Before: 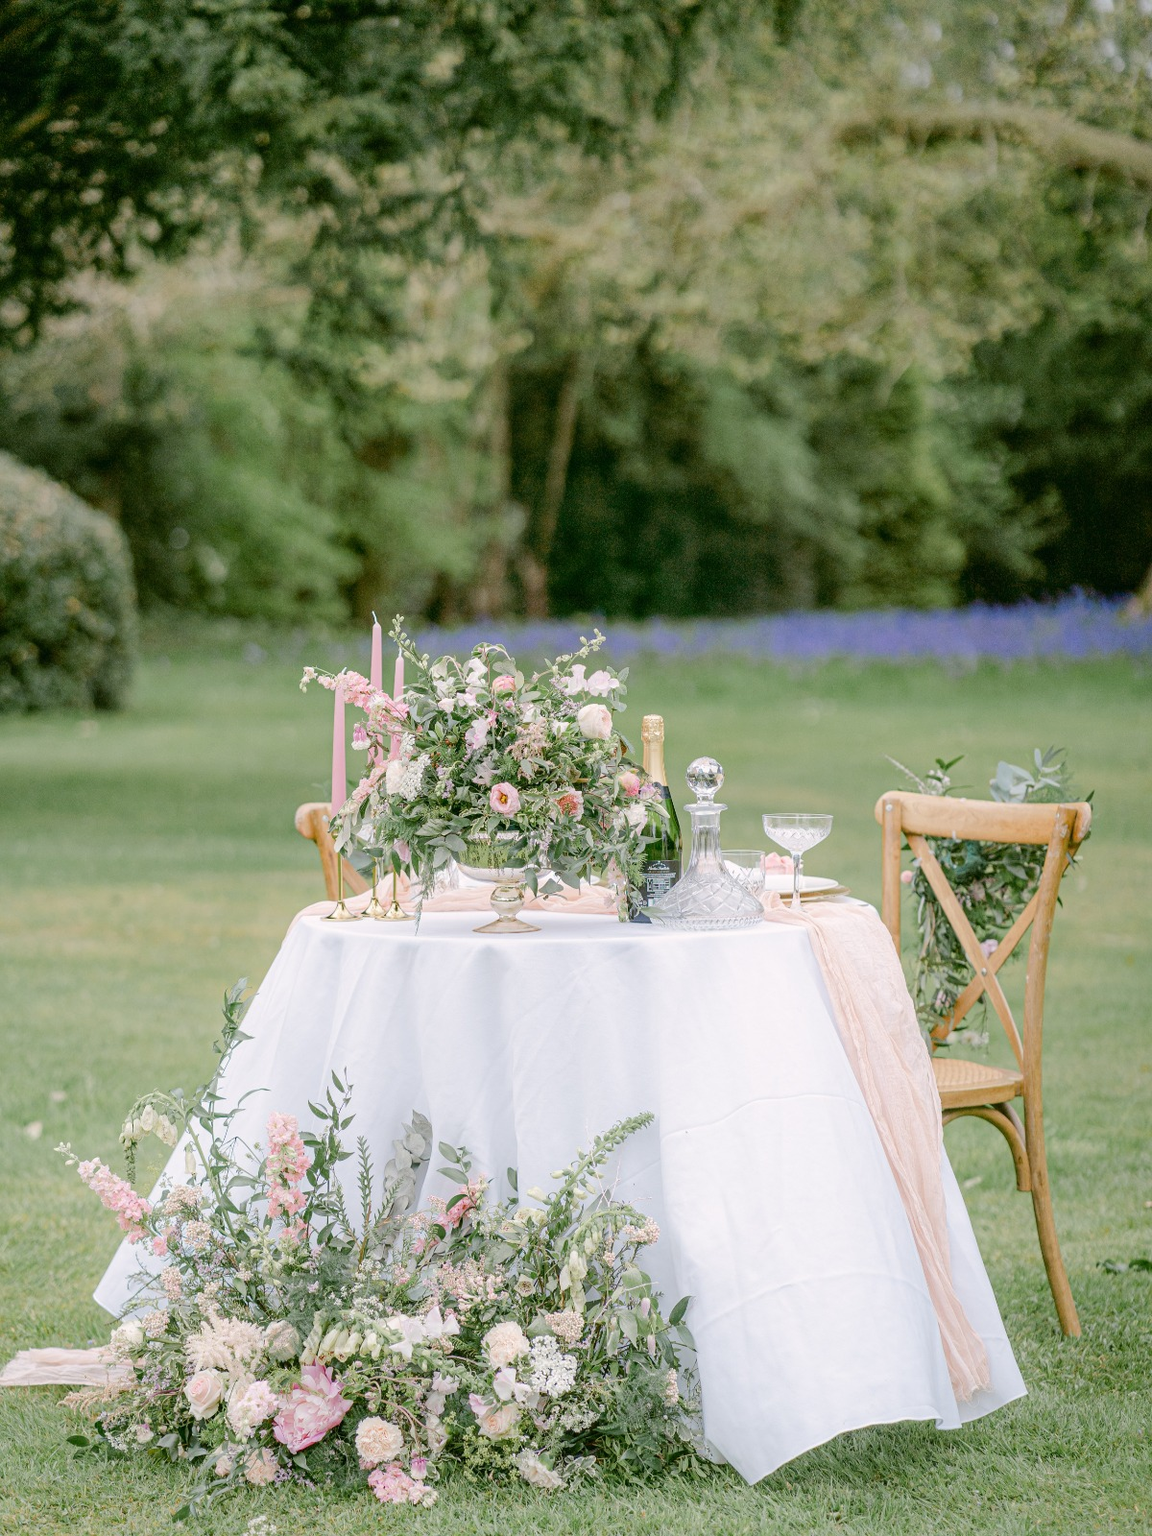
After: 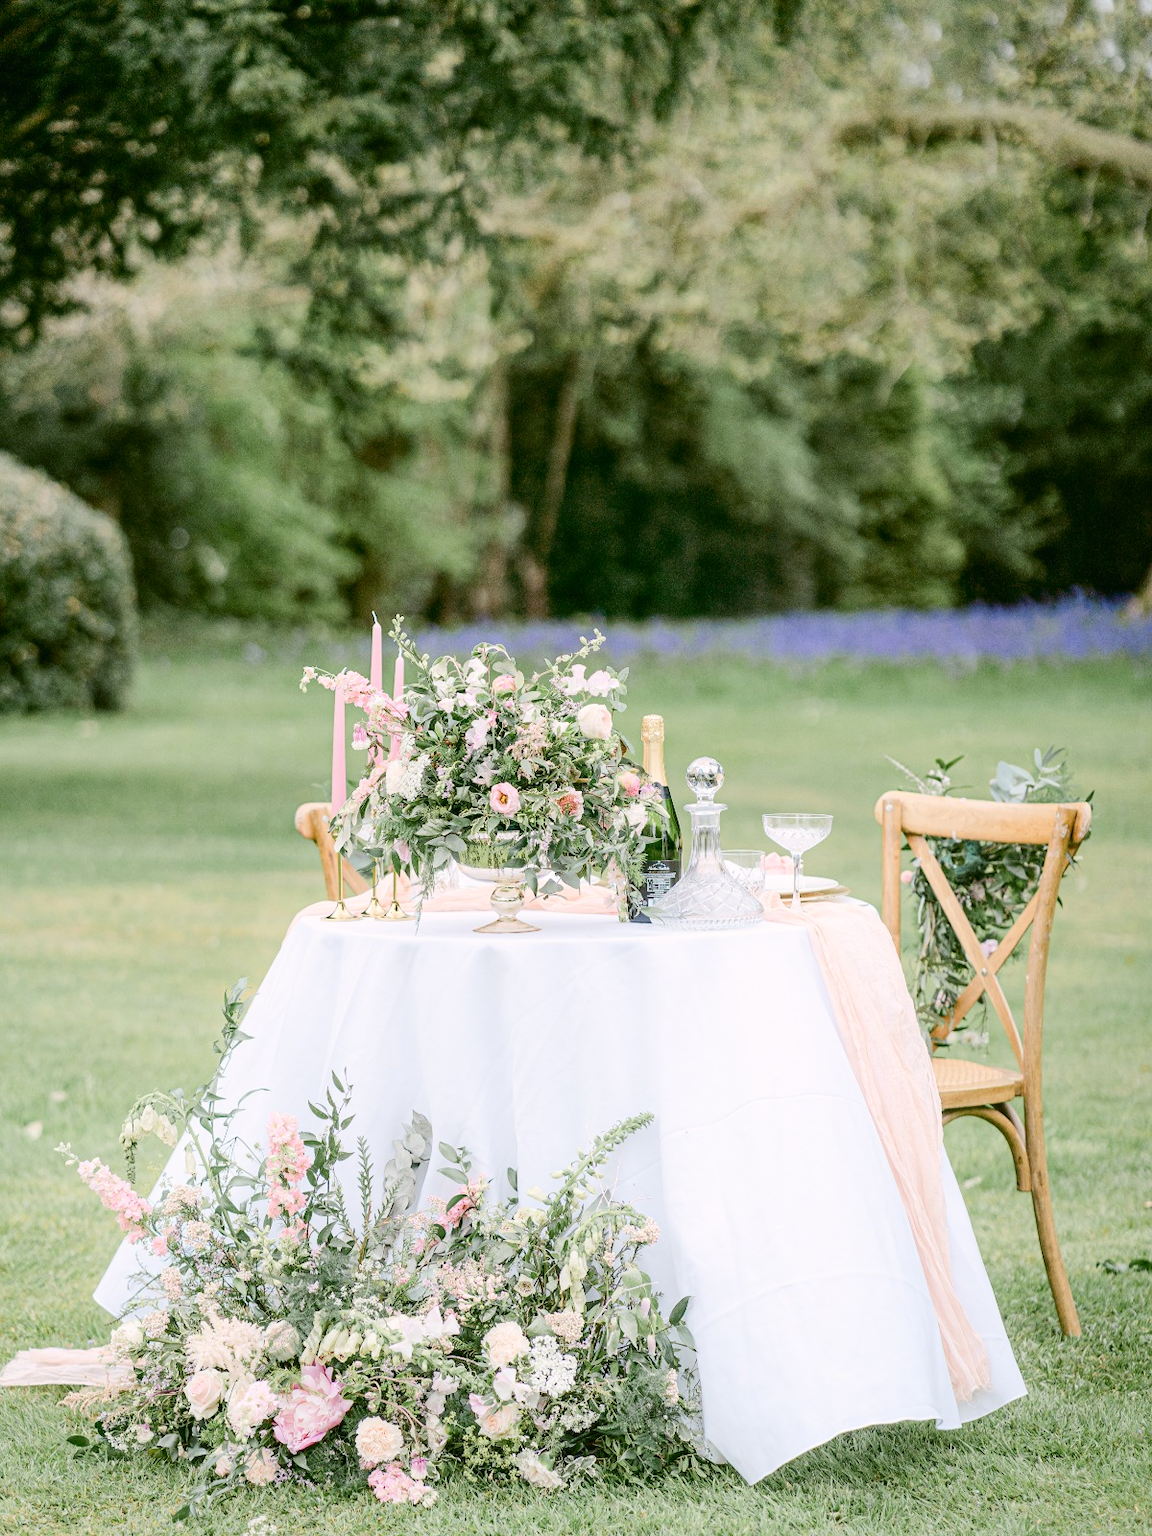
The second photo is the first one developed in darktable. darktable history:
contrast brightness saturation: contrast 0.238, brightness 0.087
